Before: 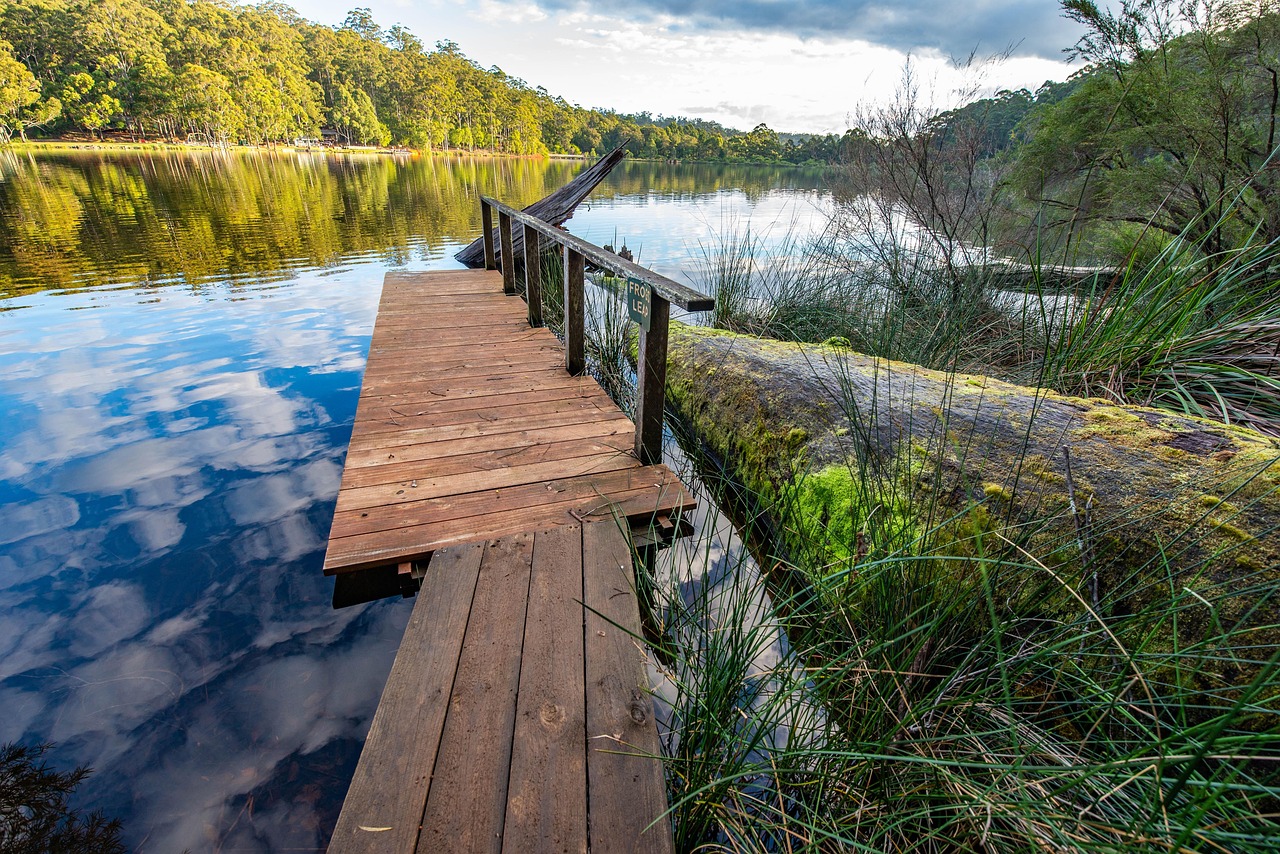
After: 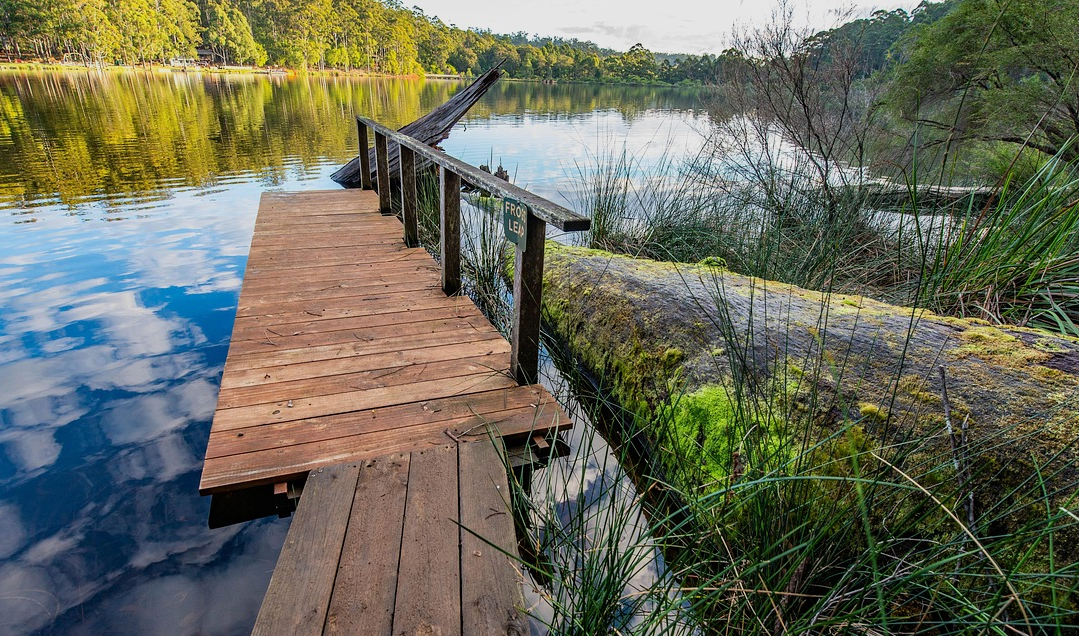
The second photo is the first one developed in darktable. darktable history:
filmic rgb: black relative exposure -14.29 EV, white relative exposure 3.37 EV, hardness 7.91, contrast 0.997, color science v6 (2022)
crop and rotate: left 9.705%, top 9.469%, right 5.978%, bottom 15.944%
